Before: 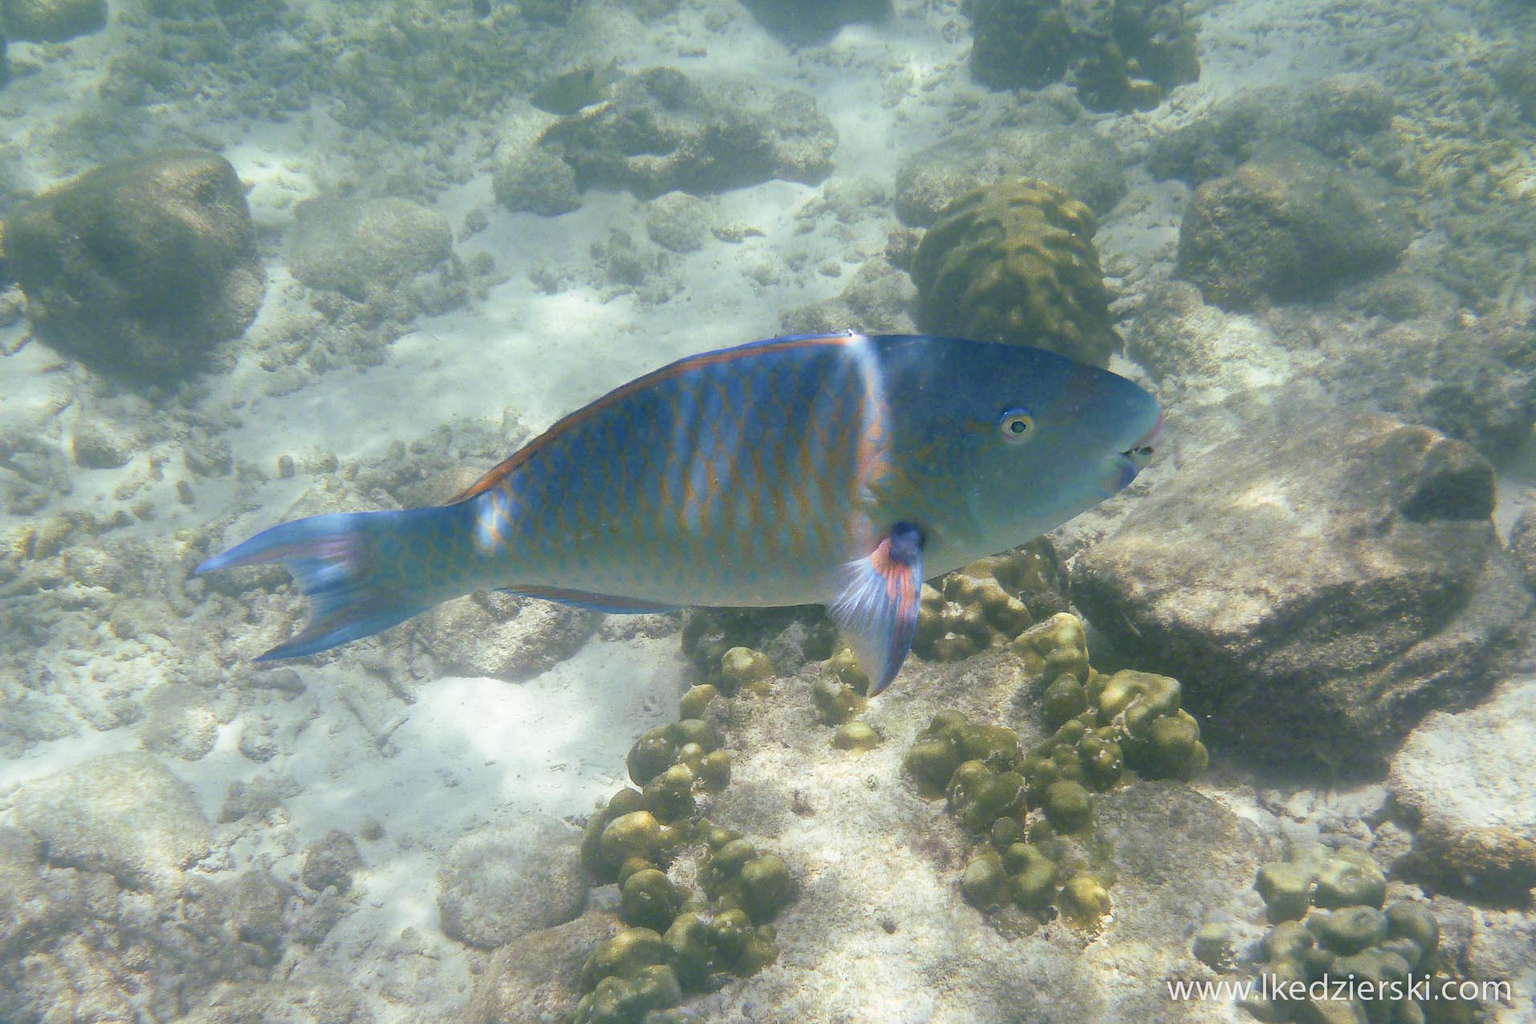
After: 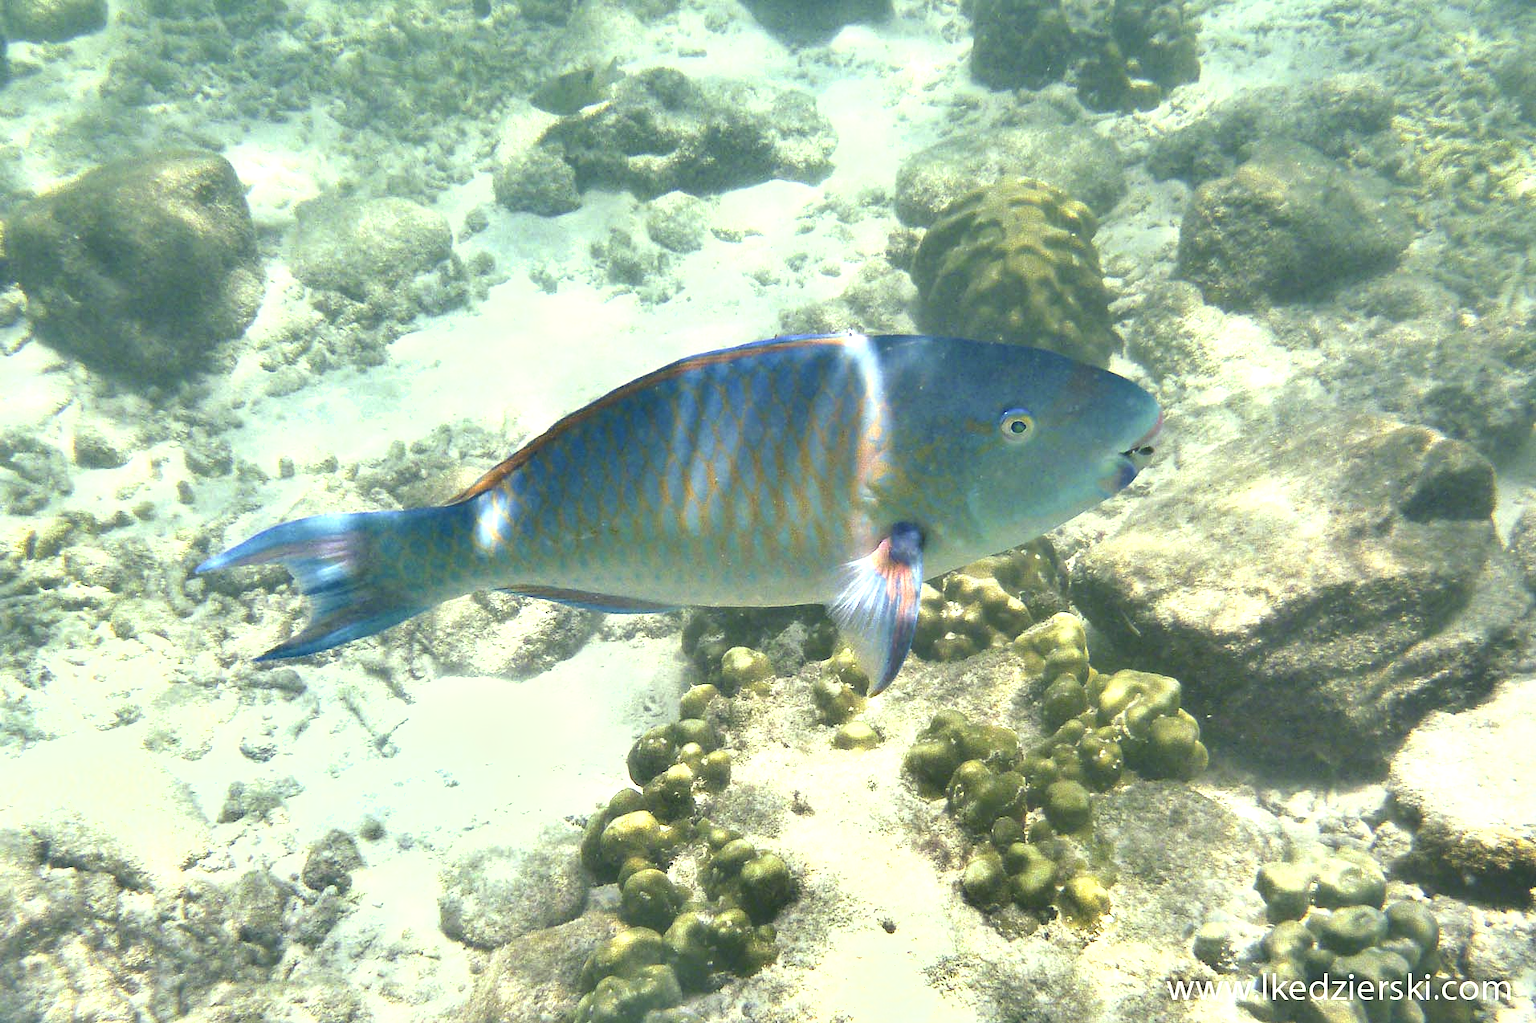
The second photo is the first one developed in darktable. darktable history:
exposure: black level correction 0, exposure 0.7 EV, compensate exposure bias true, compensate highlight preservation false
color correction: highlights a* -5.94, highlights b* 11.19
contrast brightness saturation: saturation -0.1
shadows and highlights: soften with gaussian
tone equalizer: -8 EV -0.417 EV, -7 EV -0.389 EV, -6 EV -0.333 EV, -5 EV -0.222 EV, -3 EV 0.222 EV, -2 EV 0.333 EV, -1 EV 0.389 EV, +0 EV 0.417 EV, edges refinement/feathering 500, mask exposure compensation -1.25 EV, preserve details no
